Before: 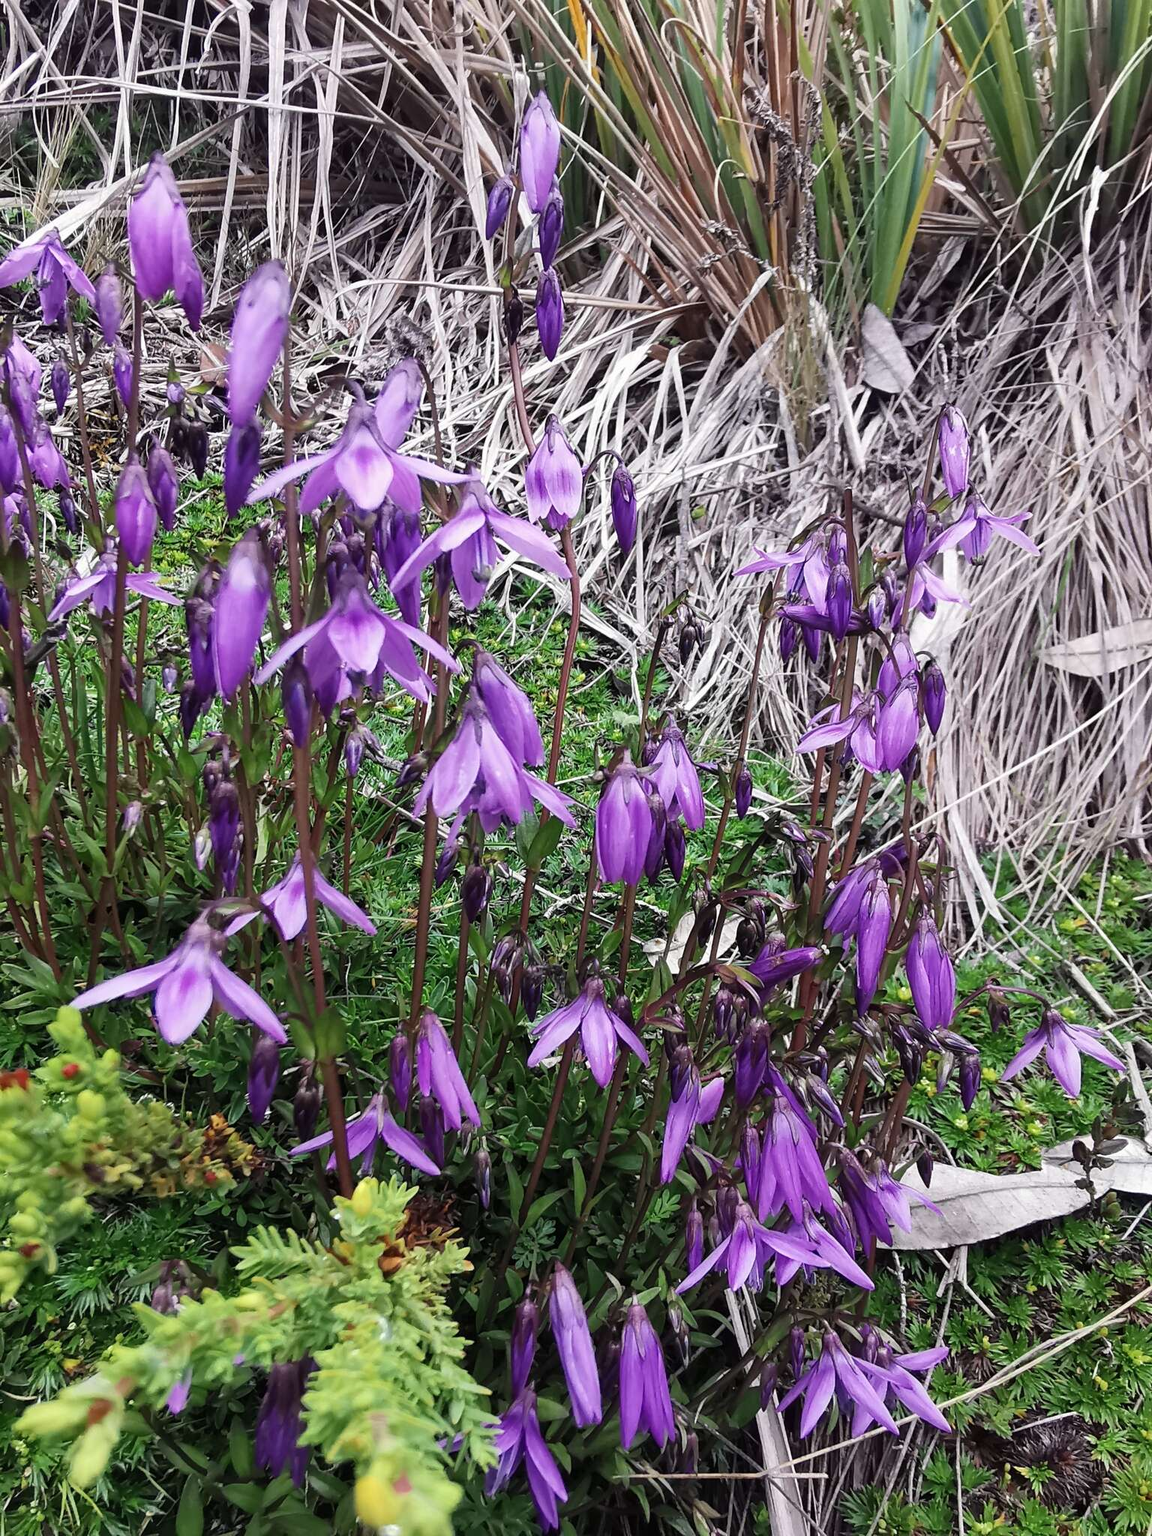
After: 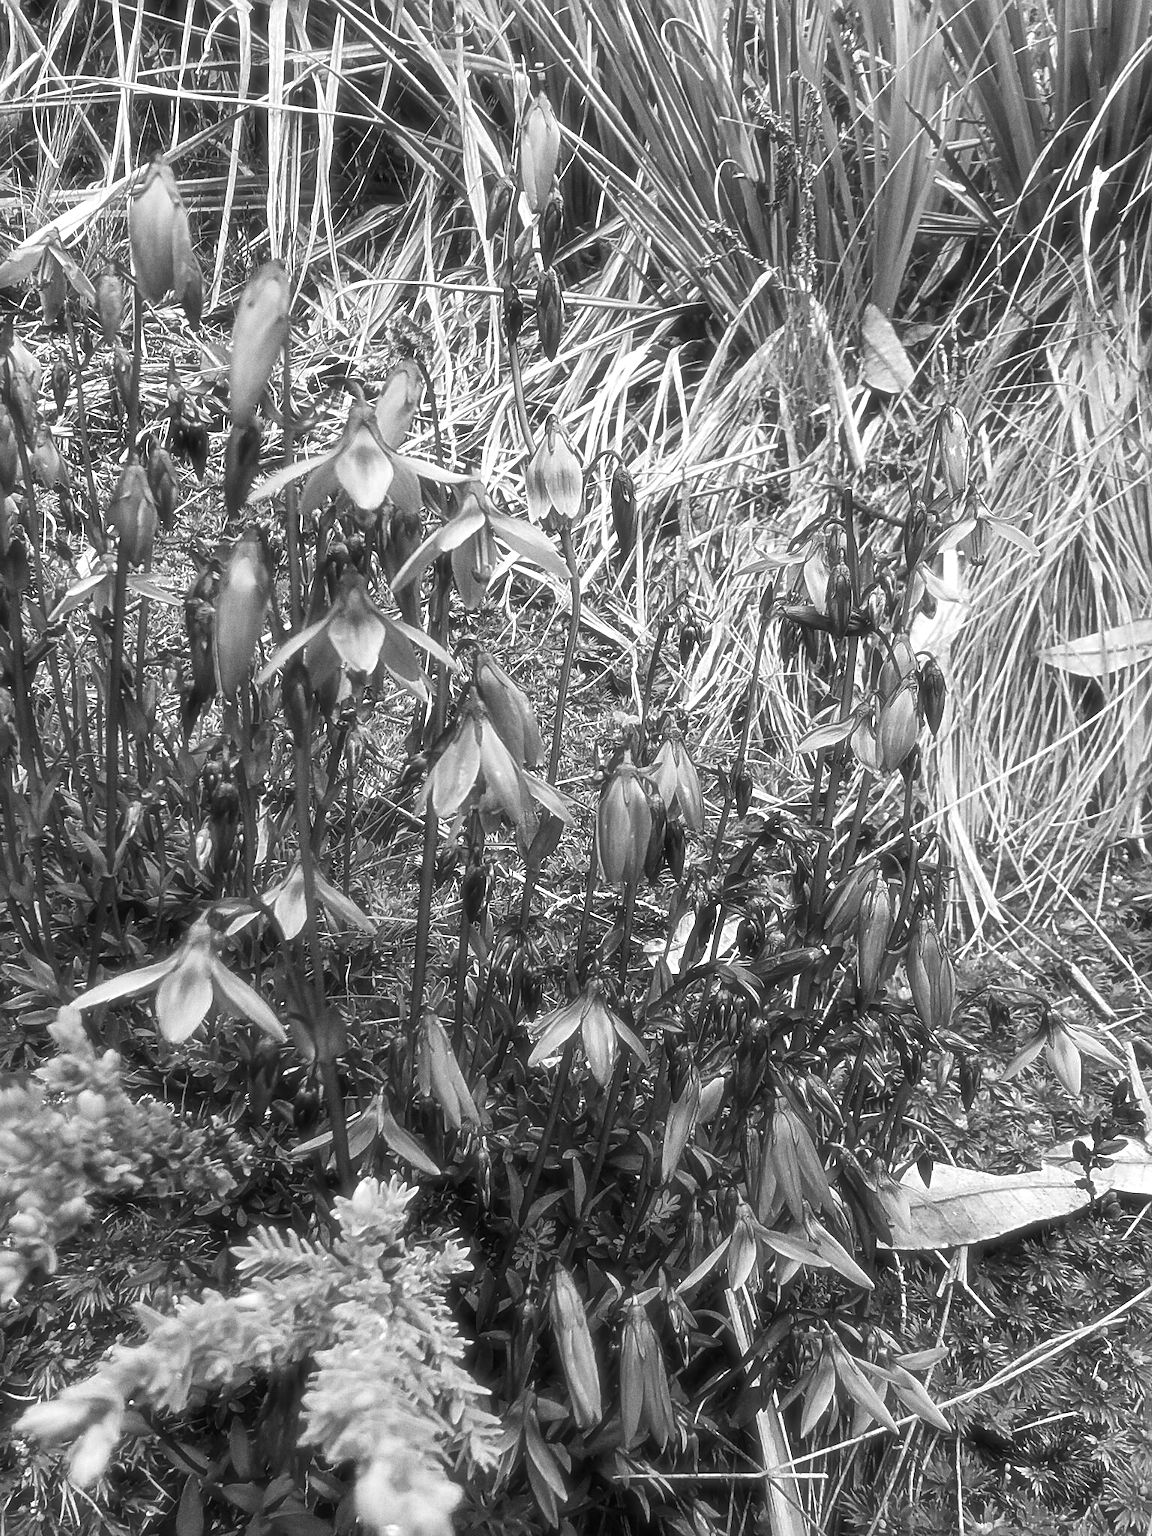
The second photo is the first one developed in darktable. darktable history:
contrast brightness saturation: saturation -1
sharpen: radius 4
color balance: contrast 8.5%, output saturation 105%
grain: coarseness 0.09 ISO, strength 40%
soften: size 19.52%, mix 20.32%
